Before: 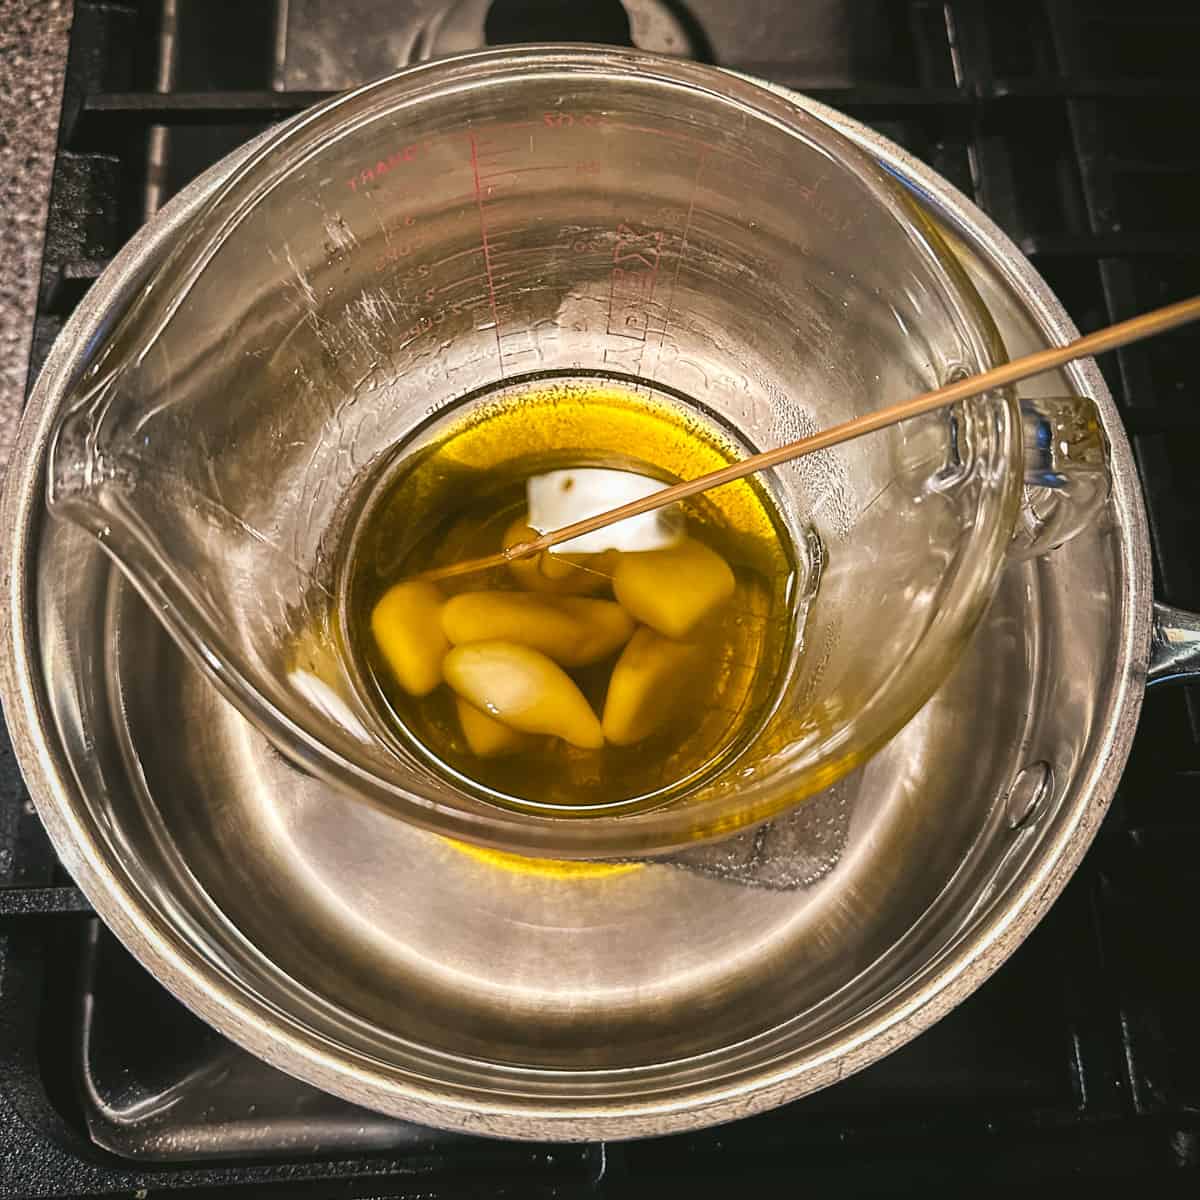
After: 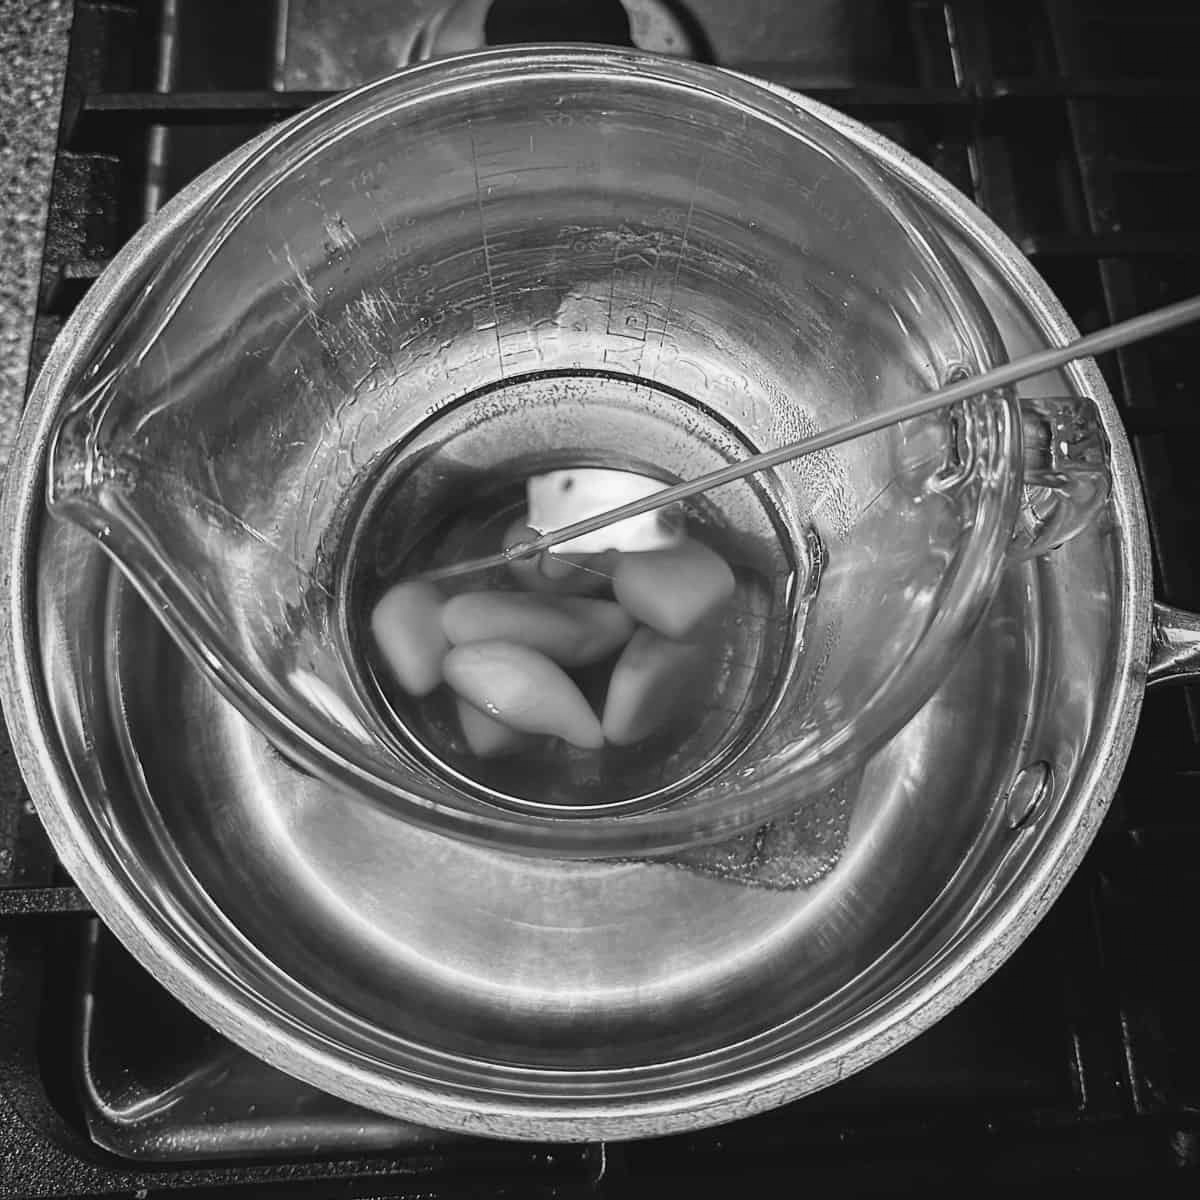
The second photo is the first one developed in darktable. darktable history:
color zones: curves: ch0 [(0, 0.613) (0.01, 0.613) (0.245, 0.448) (0.498, 0.529) (0.642, 0.665) (0.879, 0.777) (0.99, 0.613)]; ch1 [(0, 0) (0.143, 0) (0.286, 0) (0.429, 0) (0.571, 0) (0.714, 0) (0.857, 0)]
color calibration: output gray [0.267, 0.423, 0.261, 0], illuminant as shot in camera, x 0.37, y 0.382, temperature 4316.7 K
